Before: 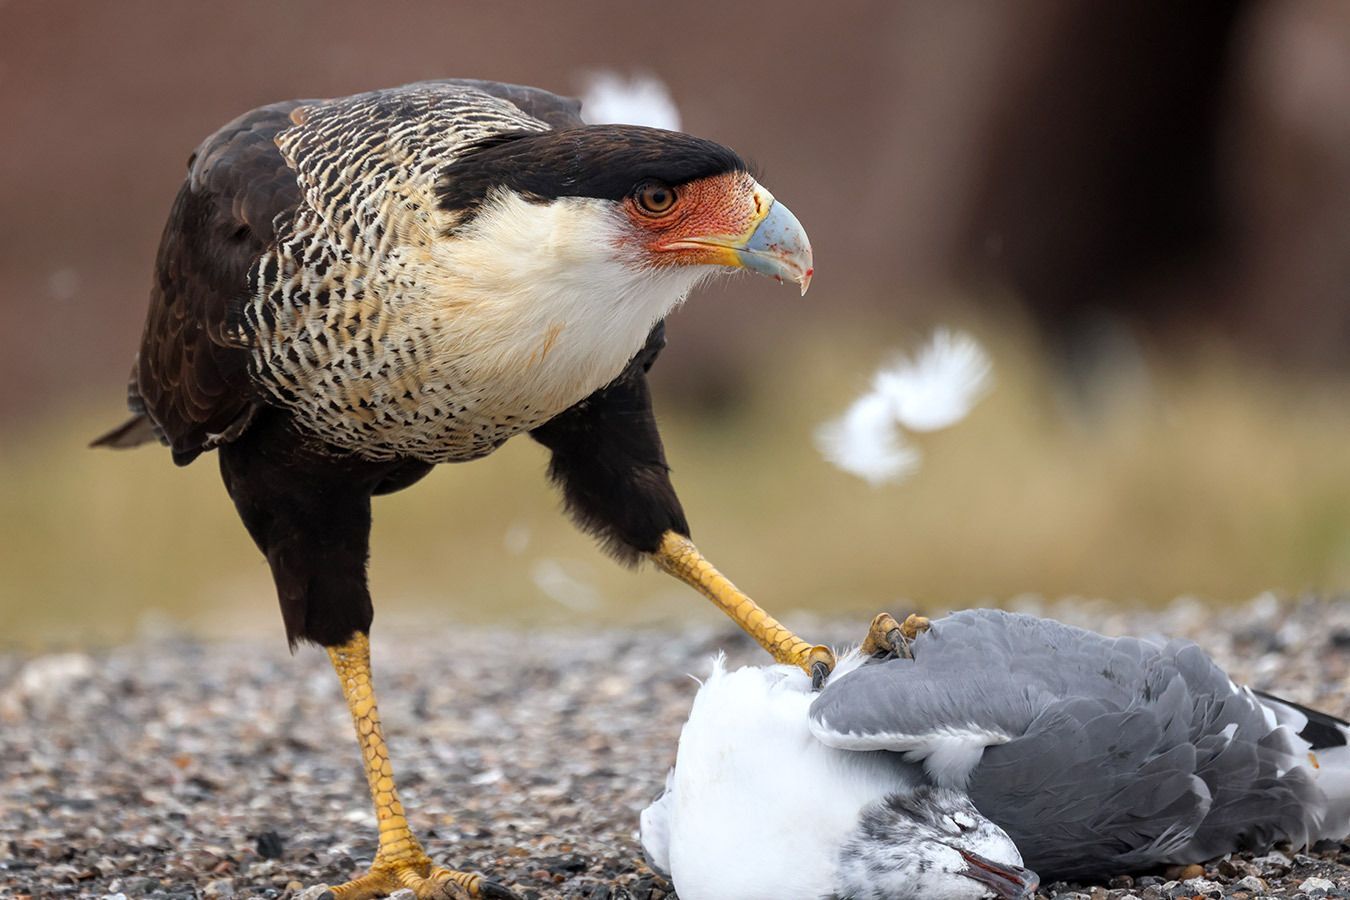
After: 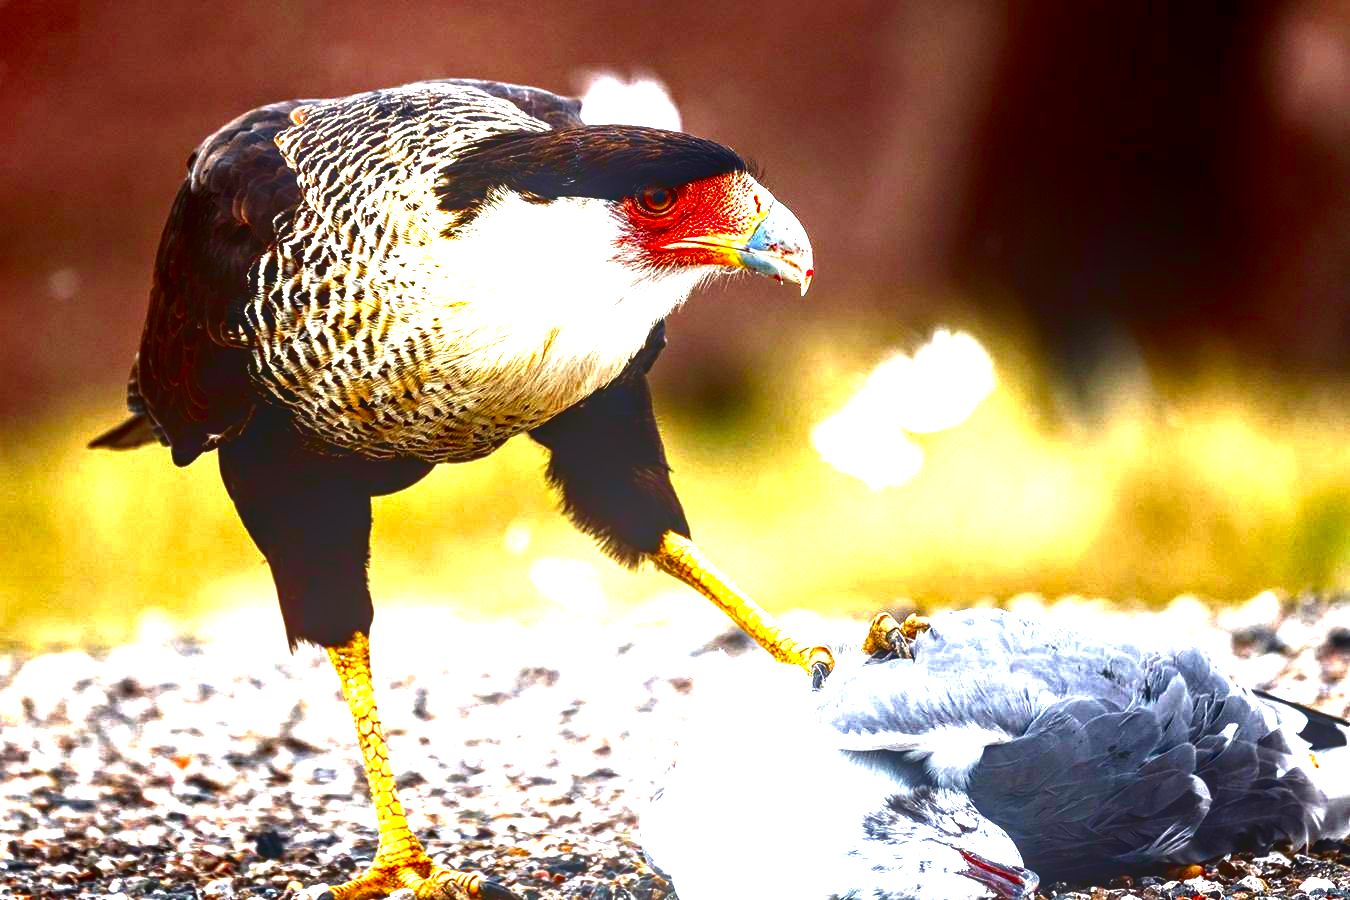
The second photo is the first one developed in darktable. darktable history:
exposure: black level correction 0, exposure 1.675 EV, compensate highlight preservation false
local contrast: detail 130%
contrast brightness saturation: brightness -0.997, saturation 1
